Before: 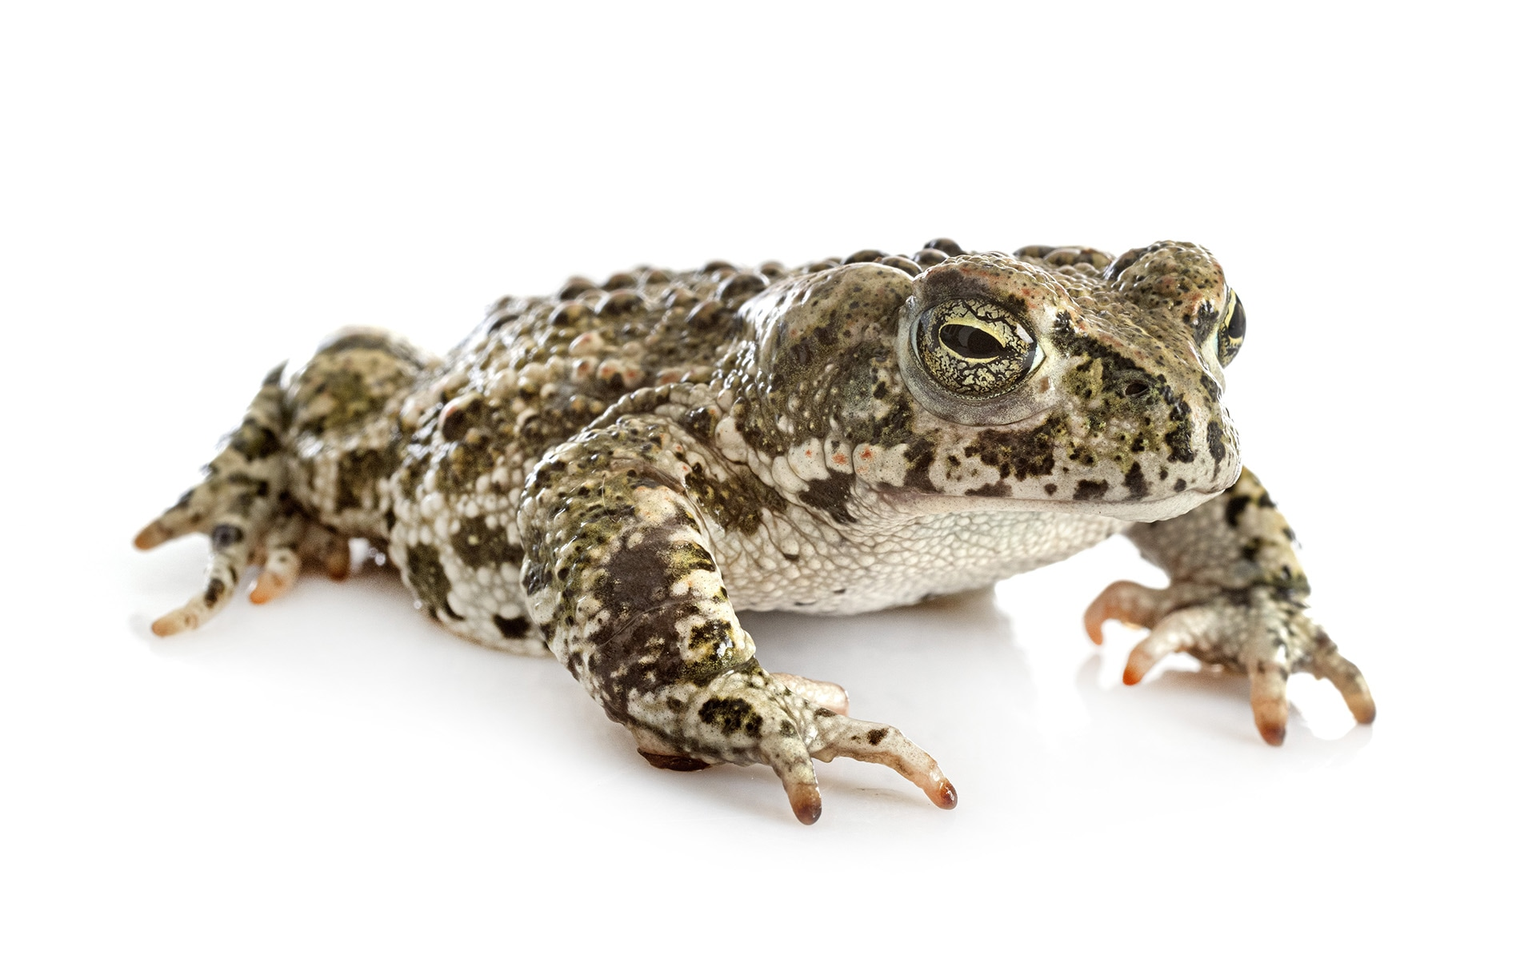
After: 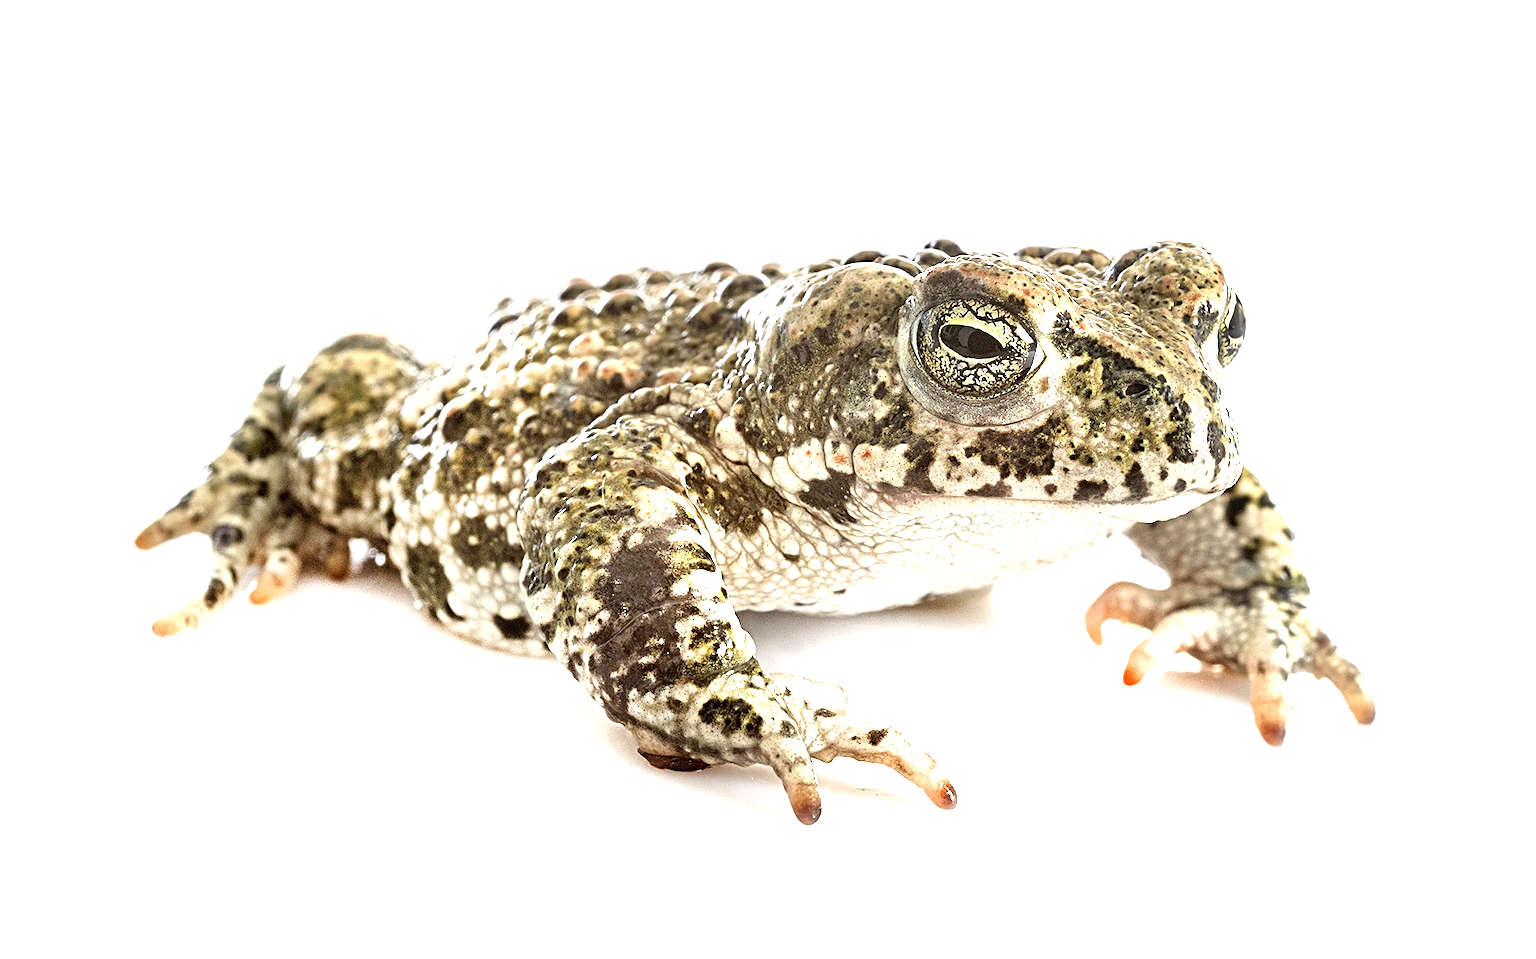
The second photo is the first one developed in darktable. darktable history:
vignetting: fall-off start 100%, brightness 0.3, saturation 0
sharpen: on, module defaults
exposure: black level correction 0, exposure 1 EV, compensate exposure bias true, compensate highlight preservation false
